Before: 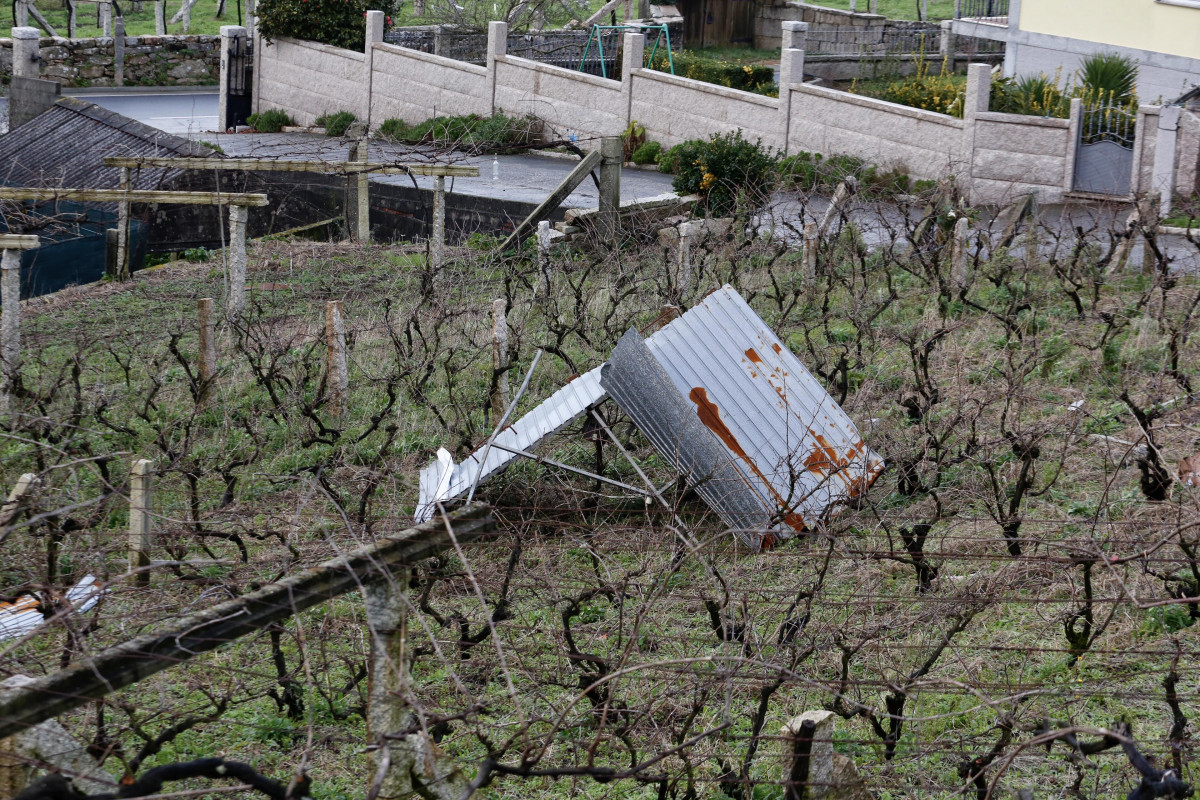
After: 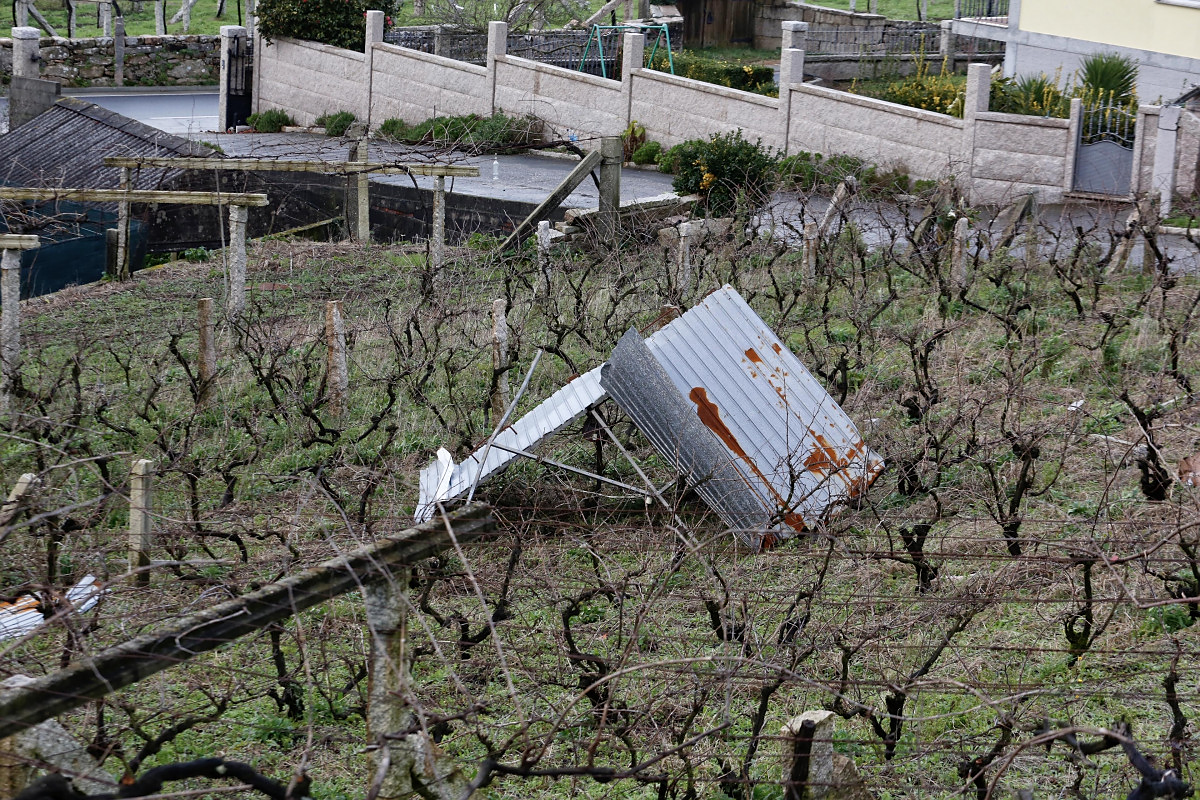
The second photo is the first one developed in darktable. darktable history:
sharpen: radius 1, threshold 1
tone curve: curves: ch0 [(0, 0) (0.003, 0.003) (0.011, 0.011) (0.025, 0.025) (0.044, 0.045) (0.069, 0.07) (0.1, 0.1) (0.136, 0.137) (0.177, 0.179) (0.224, 0.226) (0.277, 0.279) (0.335, 0.338) (0.399, 0.402) (0.468, 0.472) (0.543, 0.547) (0.623, 0.628) (0.709, 0.715) (0.801, 0.807) (0.898, 0.902) (1, 1)], preserve colors none
